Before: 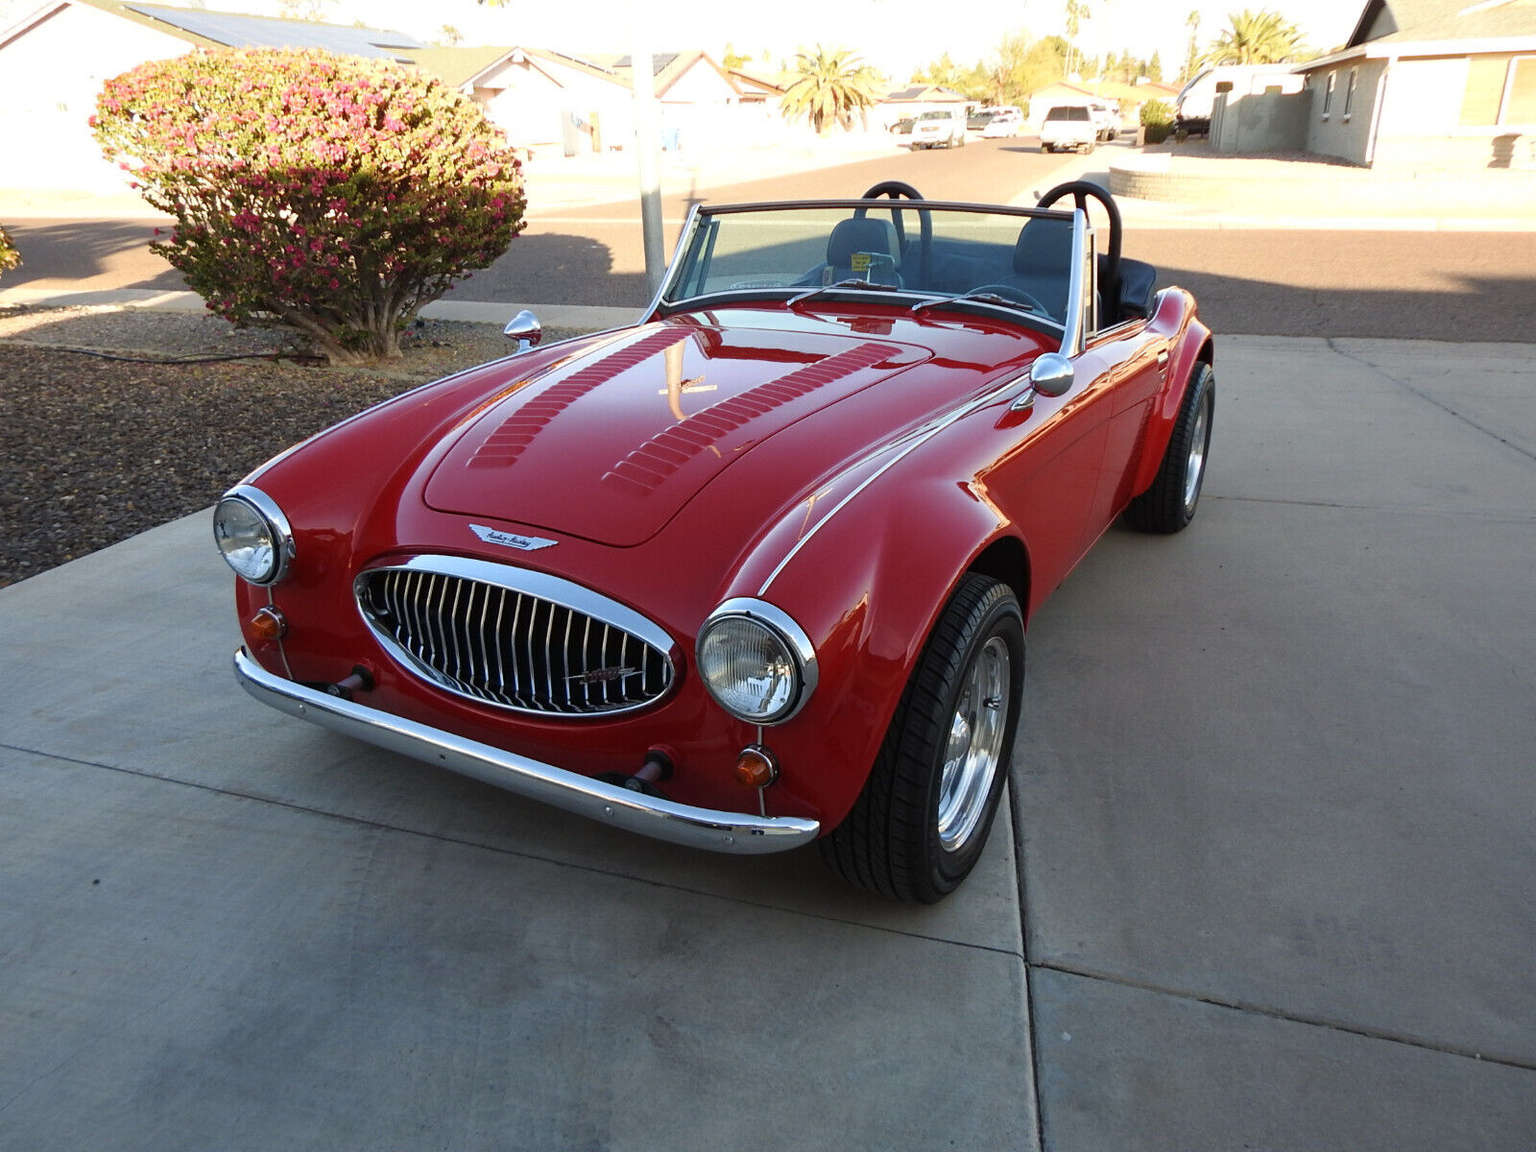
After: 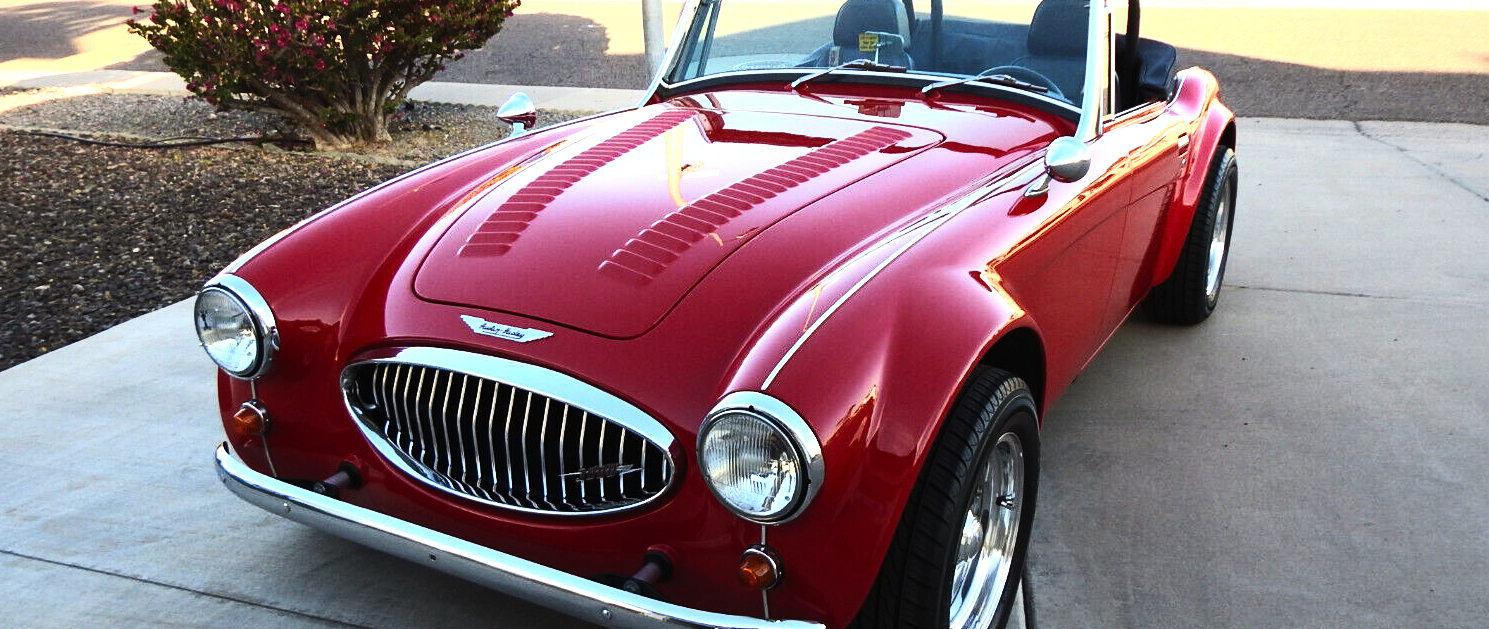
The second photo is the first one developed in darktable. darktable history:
crop: left 1.8%, top 19.293%, right 5.11%, bottom 28.227%
tone equalizer: -8 EV -1.06 EV, -7 EV -1.05 EV, -6 EV -0.839 EV, -5 EV -0.589 EV, -3 EV 0.596 EV, -2 EV 0.89 EV, -1 EV 0.986 EV, +0 EV 1.06 EV, edges refinement/feathering 500, mask exposure compensation -1.57 EV, preserve details no
contrast brightness saturation: contrast 0.205, brightness 0.156, saturation 0.216
